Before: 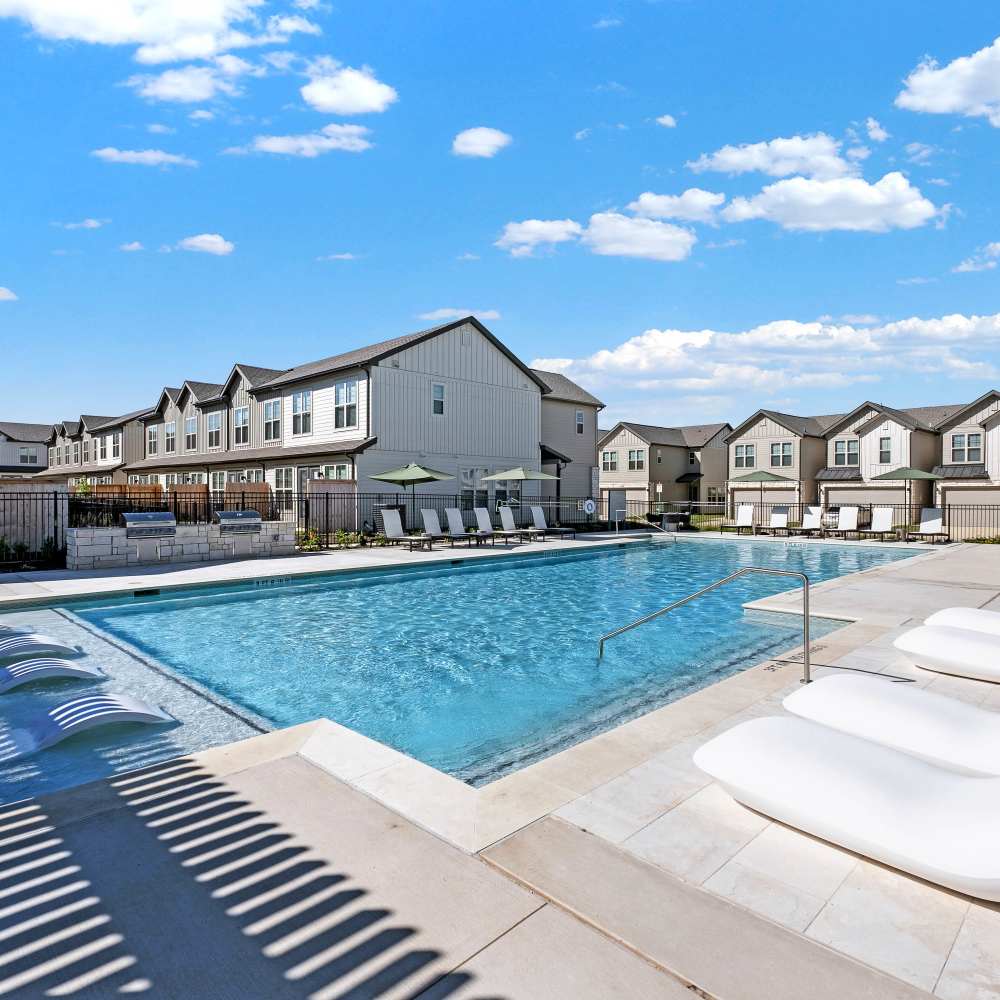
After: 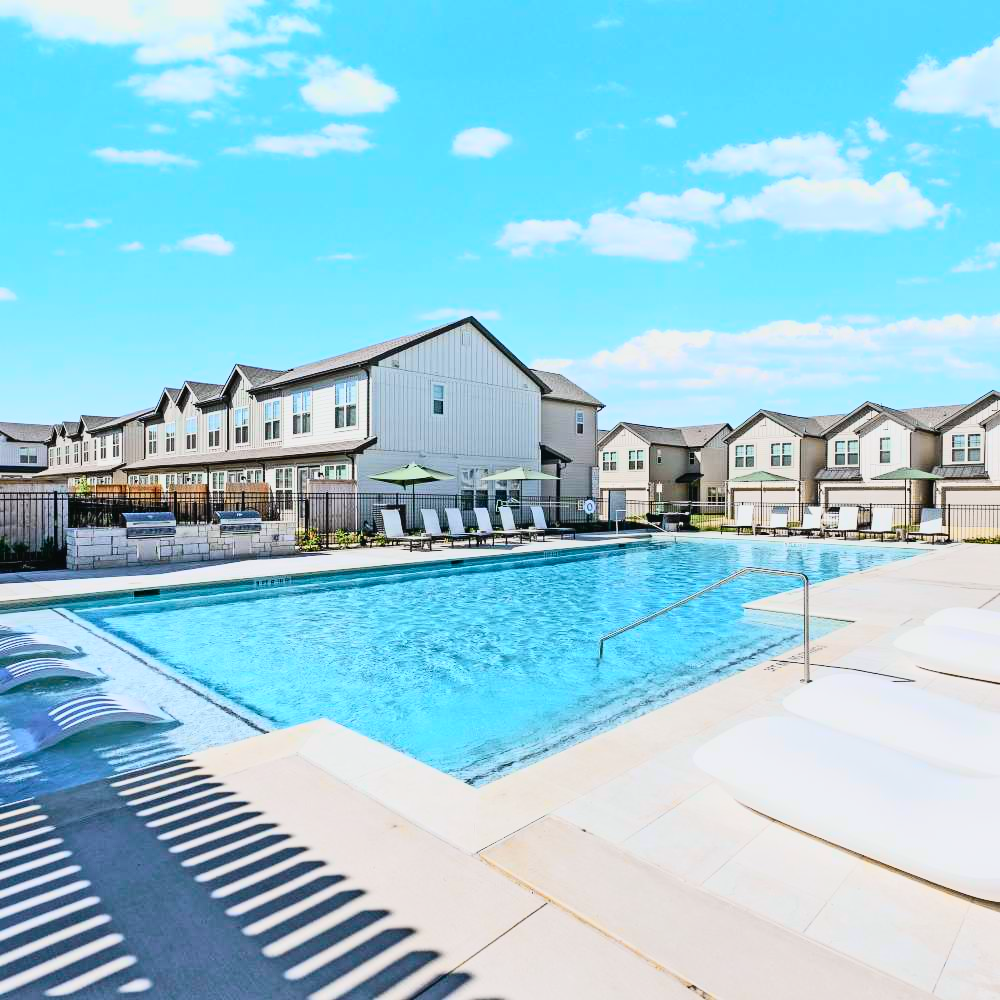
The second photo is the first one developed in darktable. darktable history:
contrast brightness saturation: contrast 0.2, brightness 0.16, saturation 0.22
tone curve: curves: ch0 [(0, 0.022) (0.114, 0.096) (0.282, 0.299) (0.456, 0.51) (0.613, 0.693) (0.786, 0.843) (0.999, 0.949)]; ch1 [(0, 0) (0.384, 0.365) (0.463, 0.447) (0.486, 0.474) (0.503, 0.5) (0.535, 0.522) (0.555, 0.546) (0.593, 0.599) (0.755, 0.793) (1, 1)]; ch2 [(0, 0) (0.369, 0.375) (0.449, 0.434) (0.501, 0.5) (0.528, 0.517) (0.561, 0.57) (0.612, 0.631) (0.668, 0.659) (1, 1)], color space Lab, independent channels, preserve colors none
